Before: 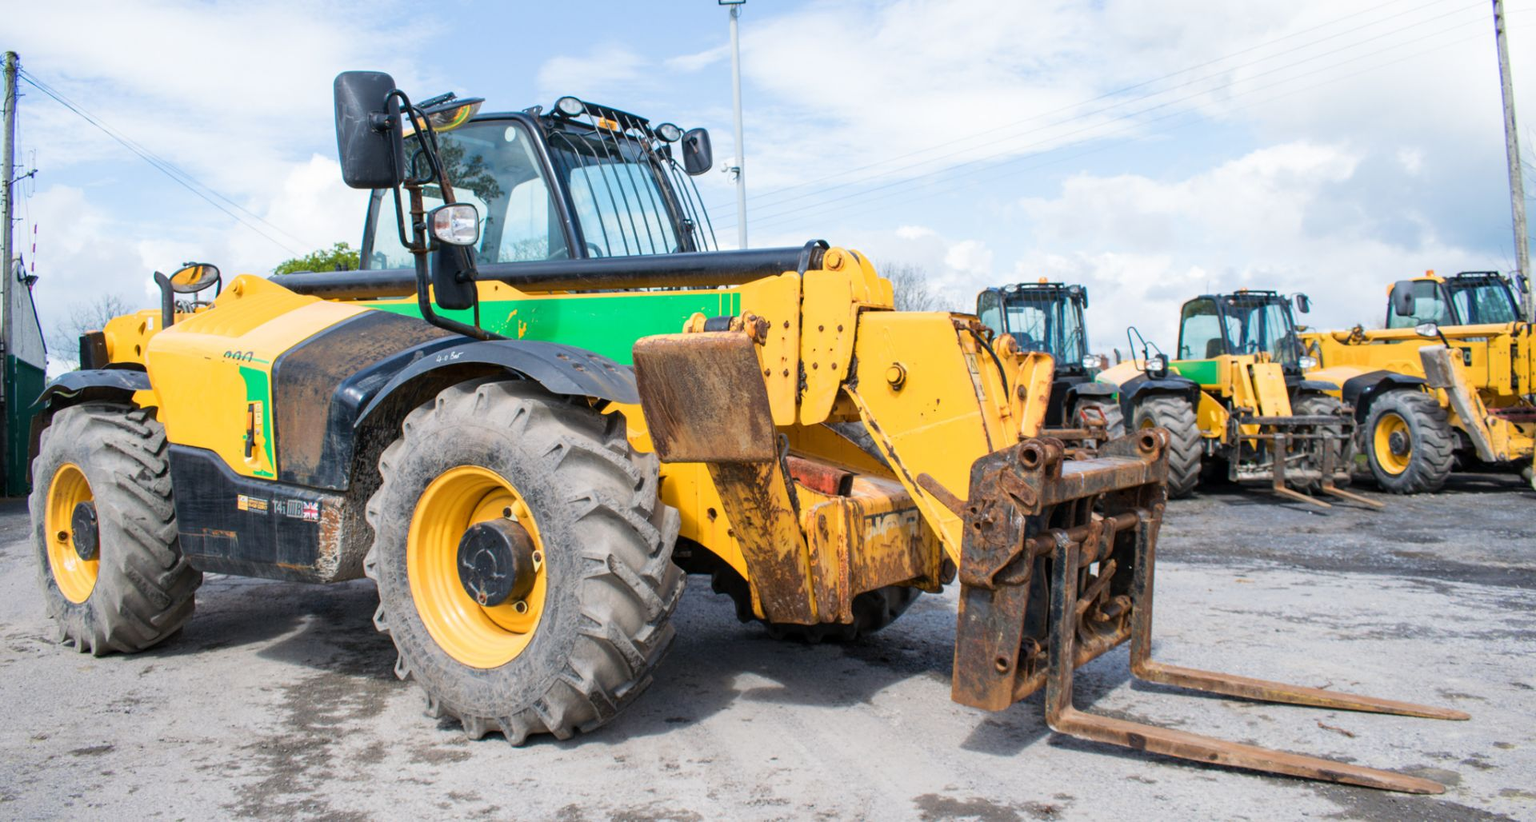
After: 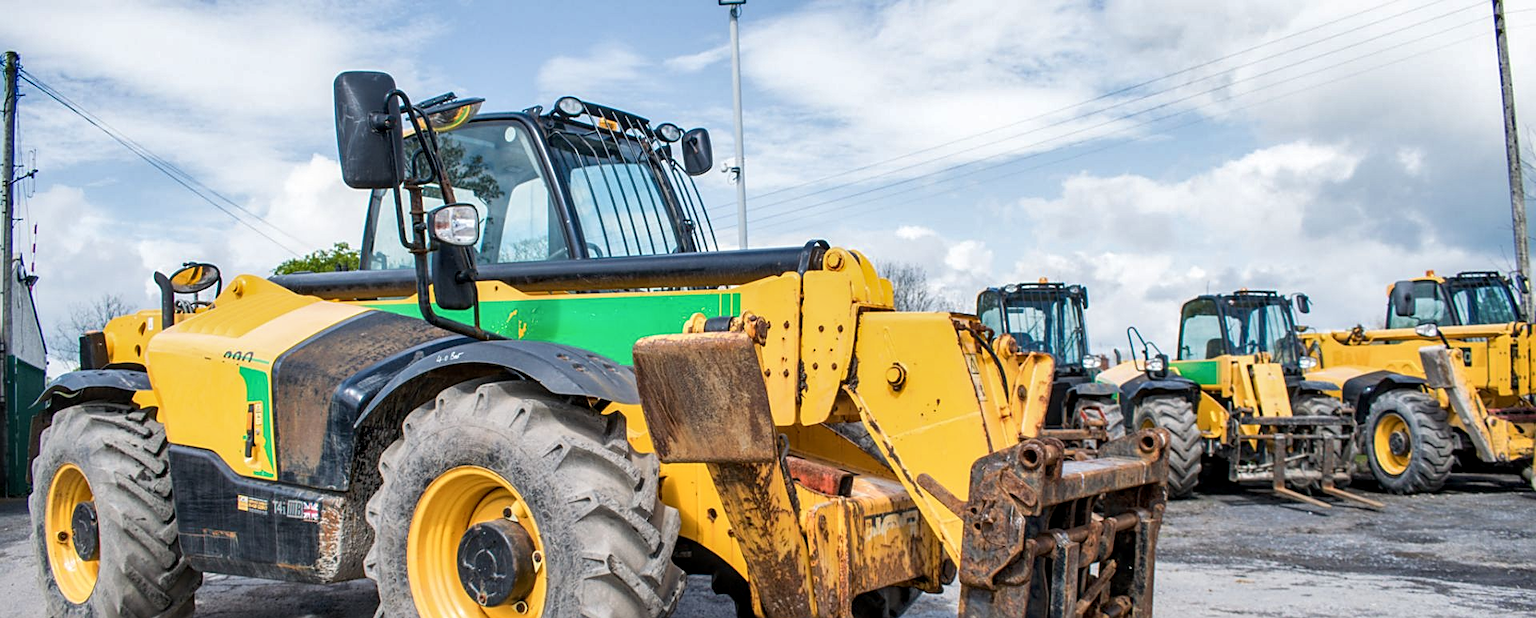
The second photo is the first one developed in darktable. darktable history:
exposure: black level correction 0.001, compensate highlight preservation false
shadows and highlights: soften with gaussian
crop: bottom 24.805%
contrast brightness saturation: saturation -0.05
local contrast: on, module defaults
sharpen: on, module defaults
